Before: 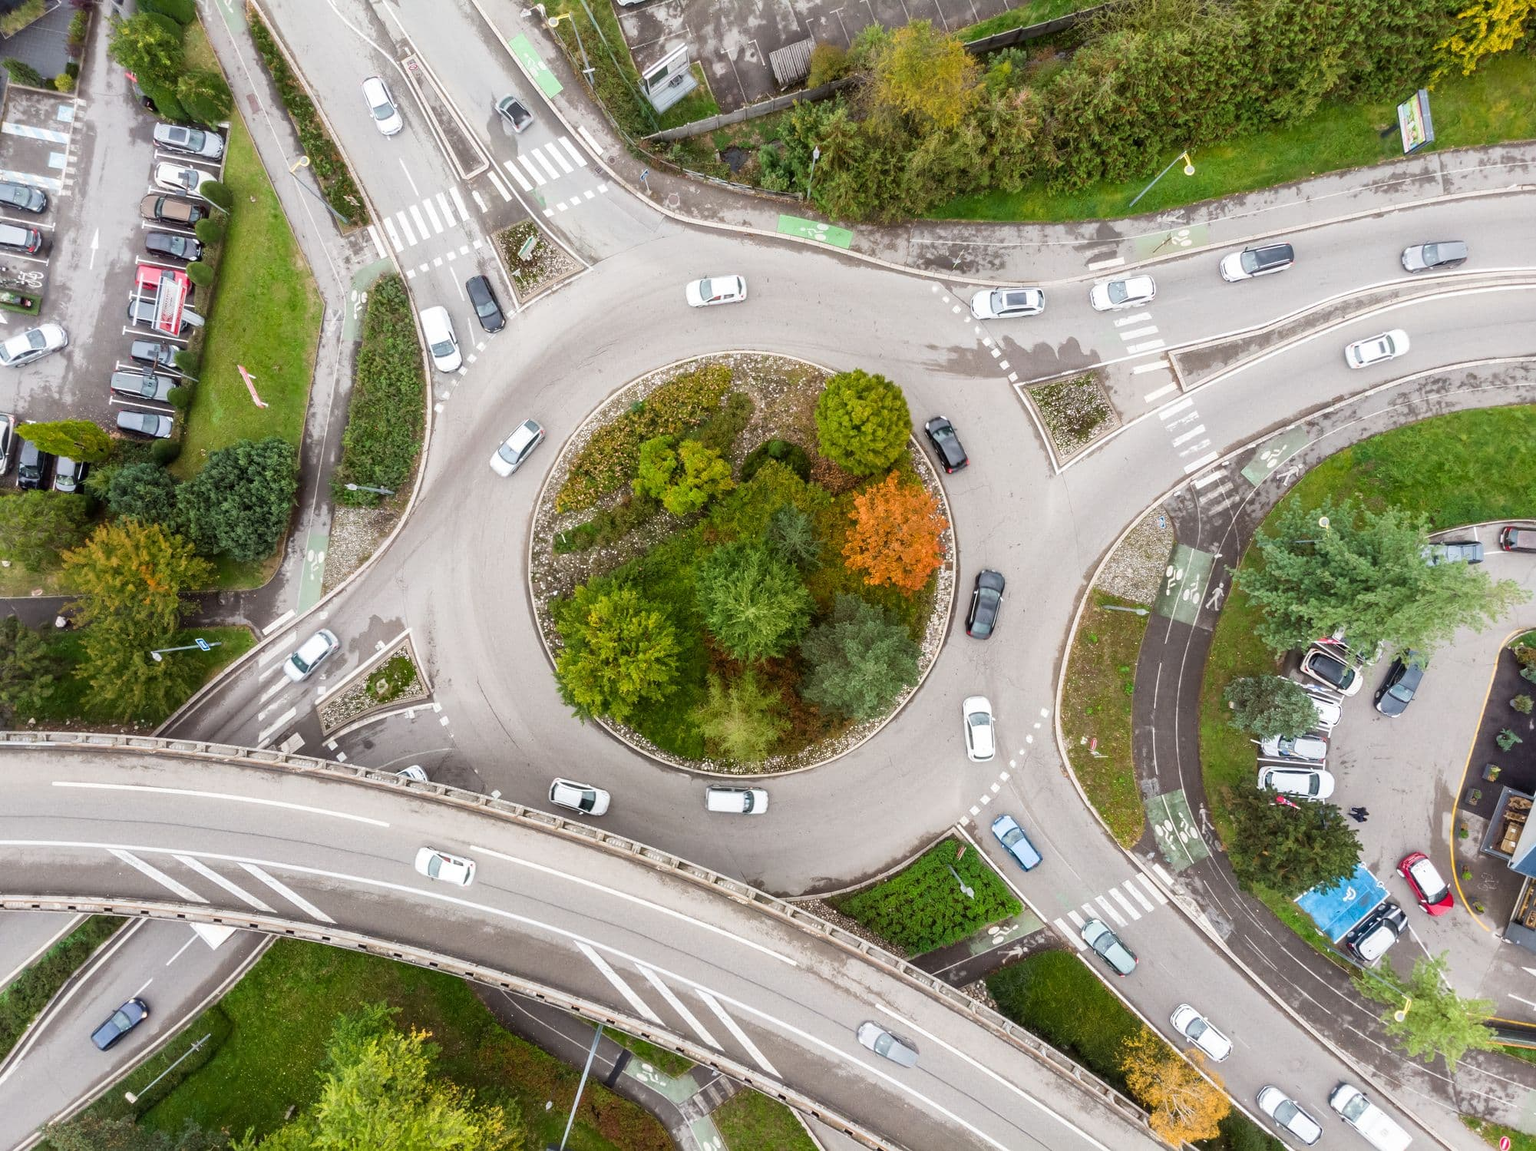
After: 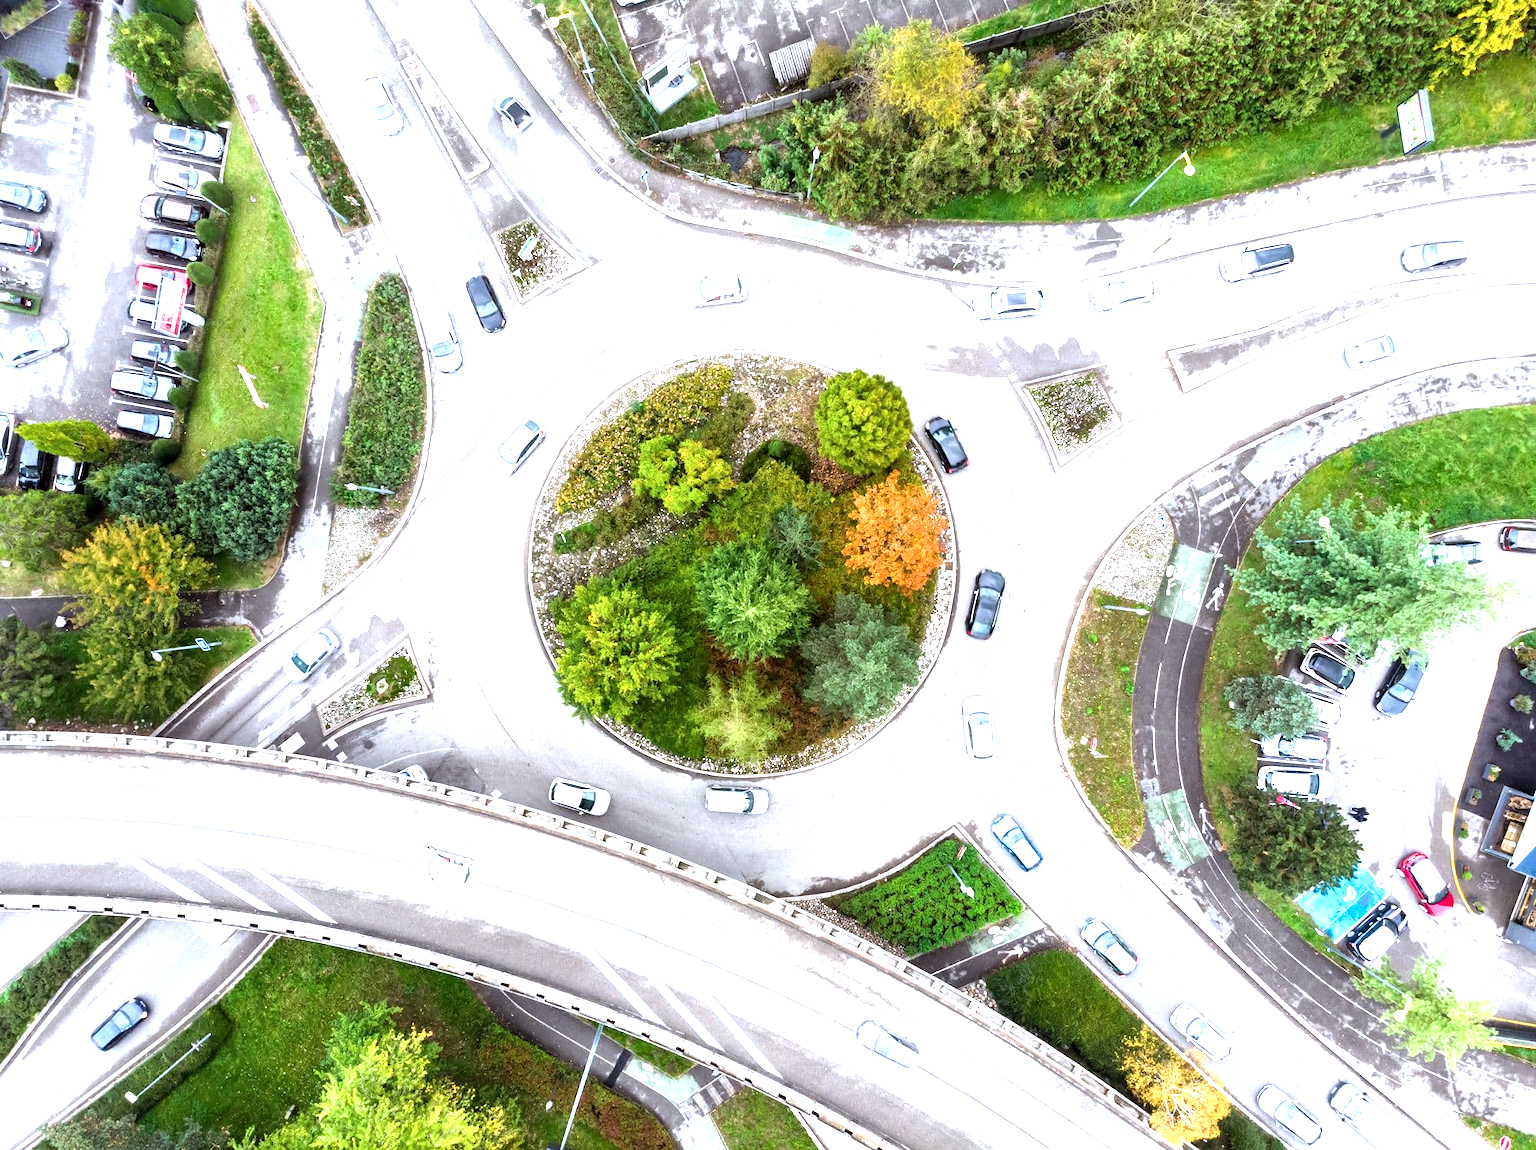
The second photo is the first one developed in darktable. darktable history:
levels: levels [0.012, 0.367, 0.697]
sigmoid: contrast 1.22, skew 0.65
color calibration: x 0.37, y 0.377, temperature 4289.93 K
local contrast: mode bilateral grid, contrast 20, coarseness 50, detail 120%, midtone range 0.2
